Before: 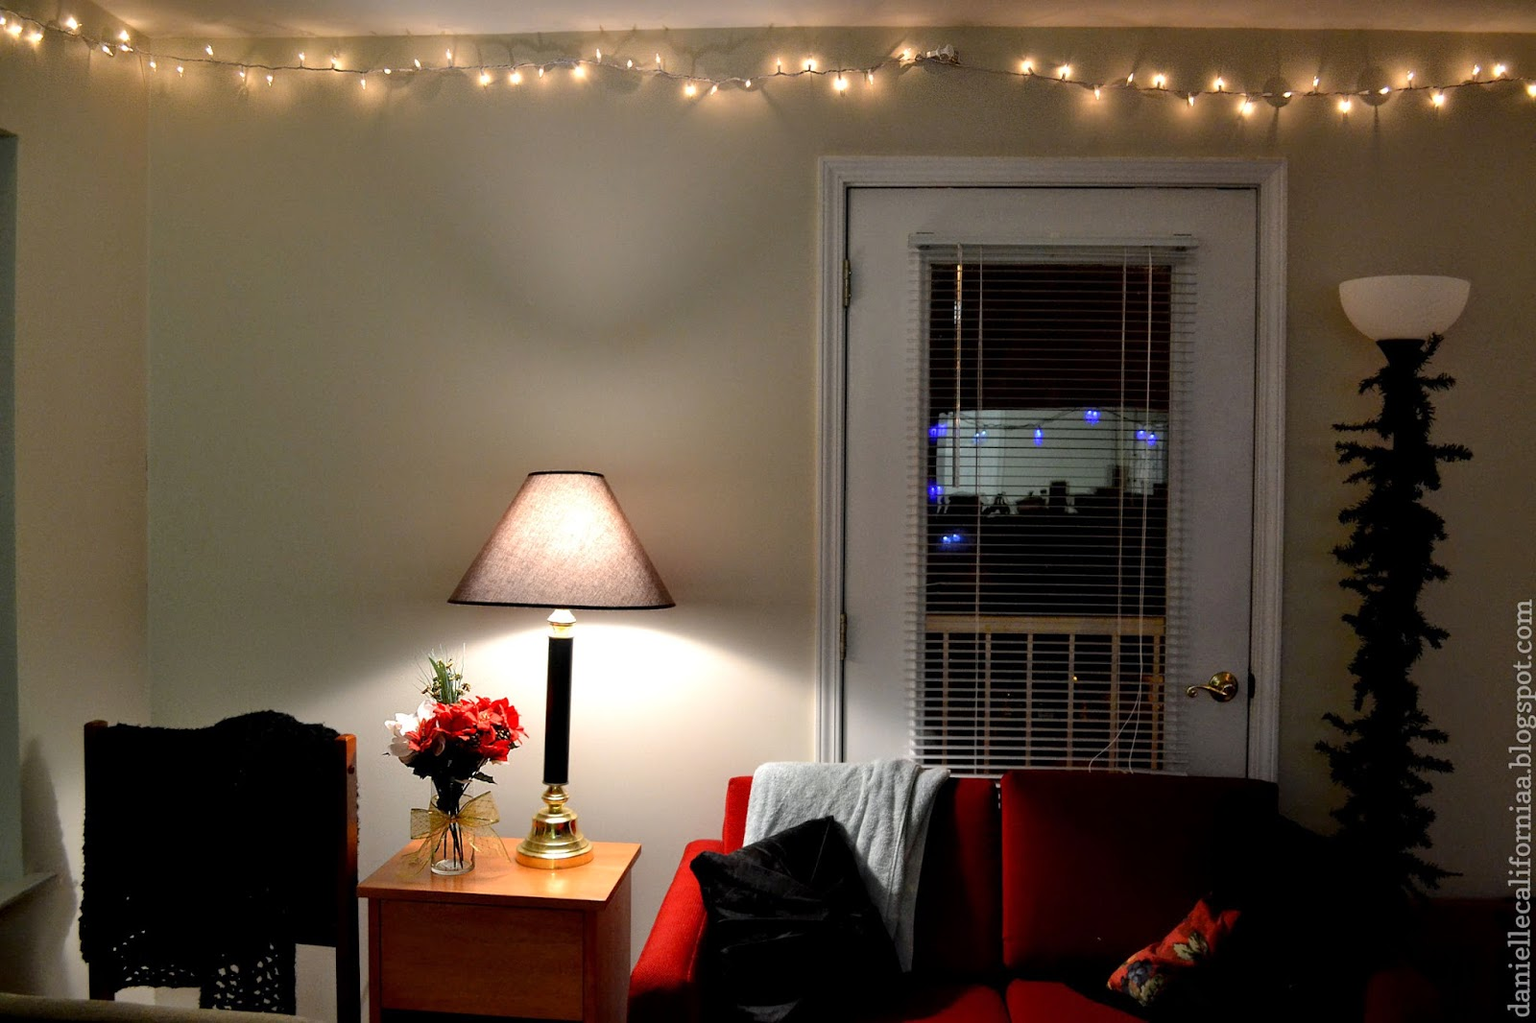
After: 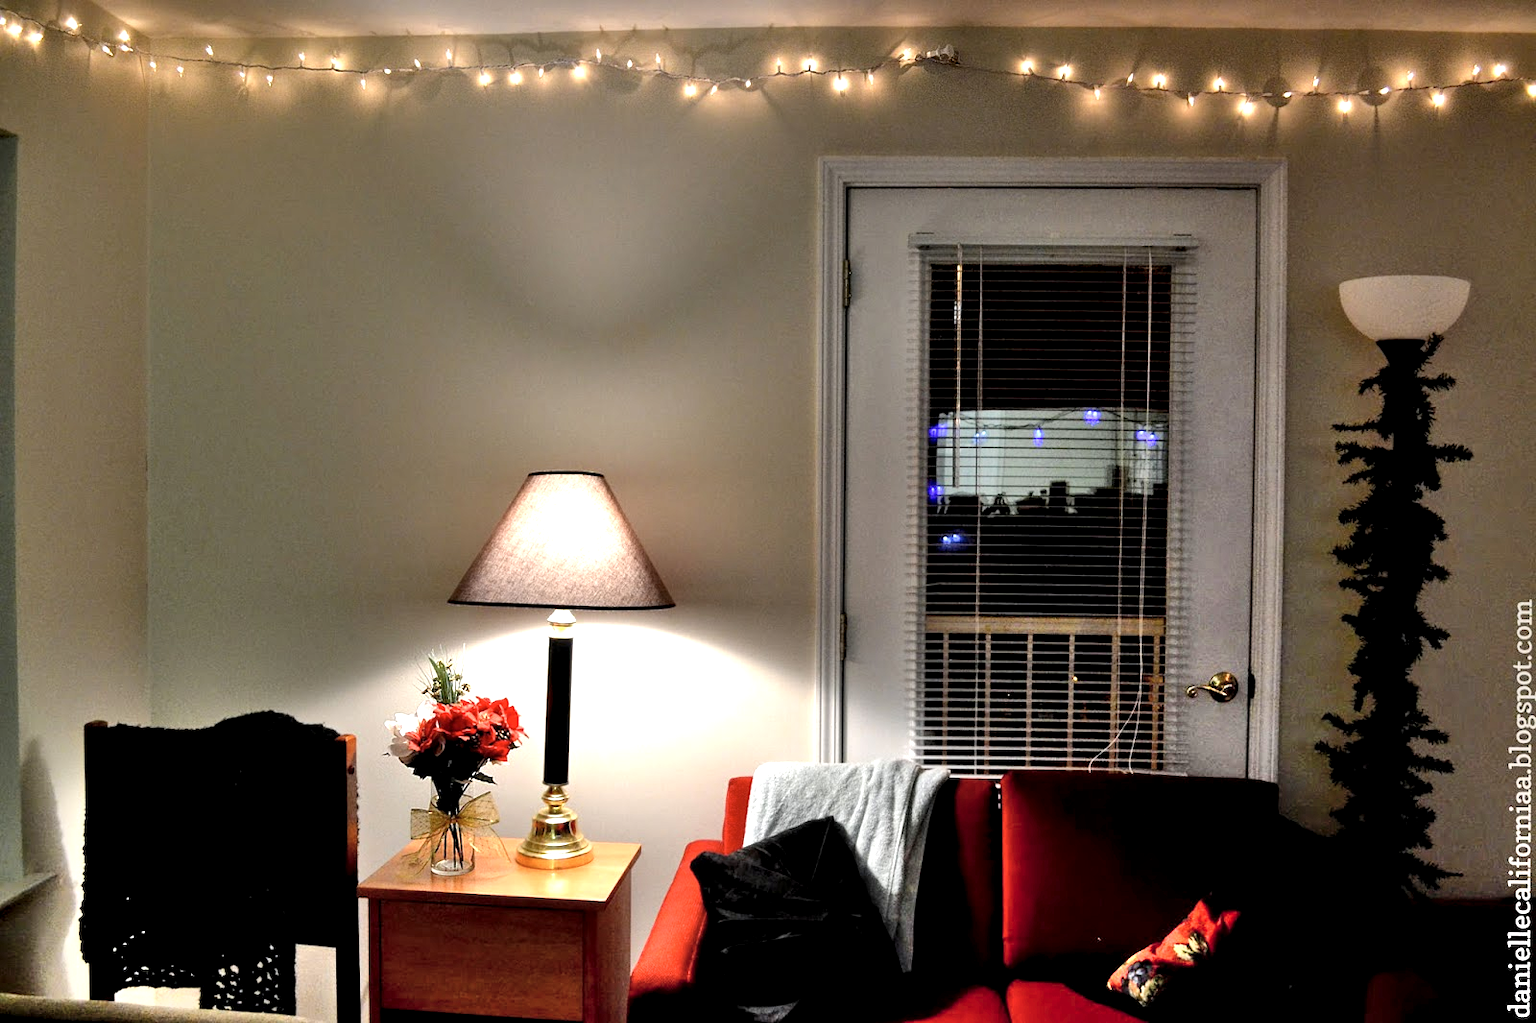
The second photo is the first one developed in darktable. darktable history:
shadows and highlights: shadows 58.47, soften with gaussian
local contrast: highlights 161%, shadows 117%, detail 139%, midtone range 0.256
